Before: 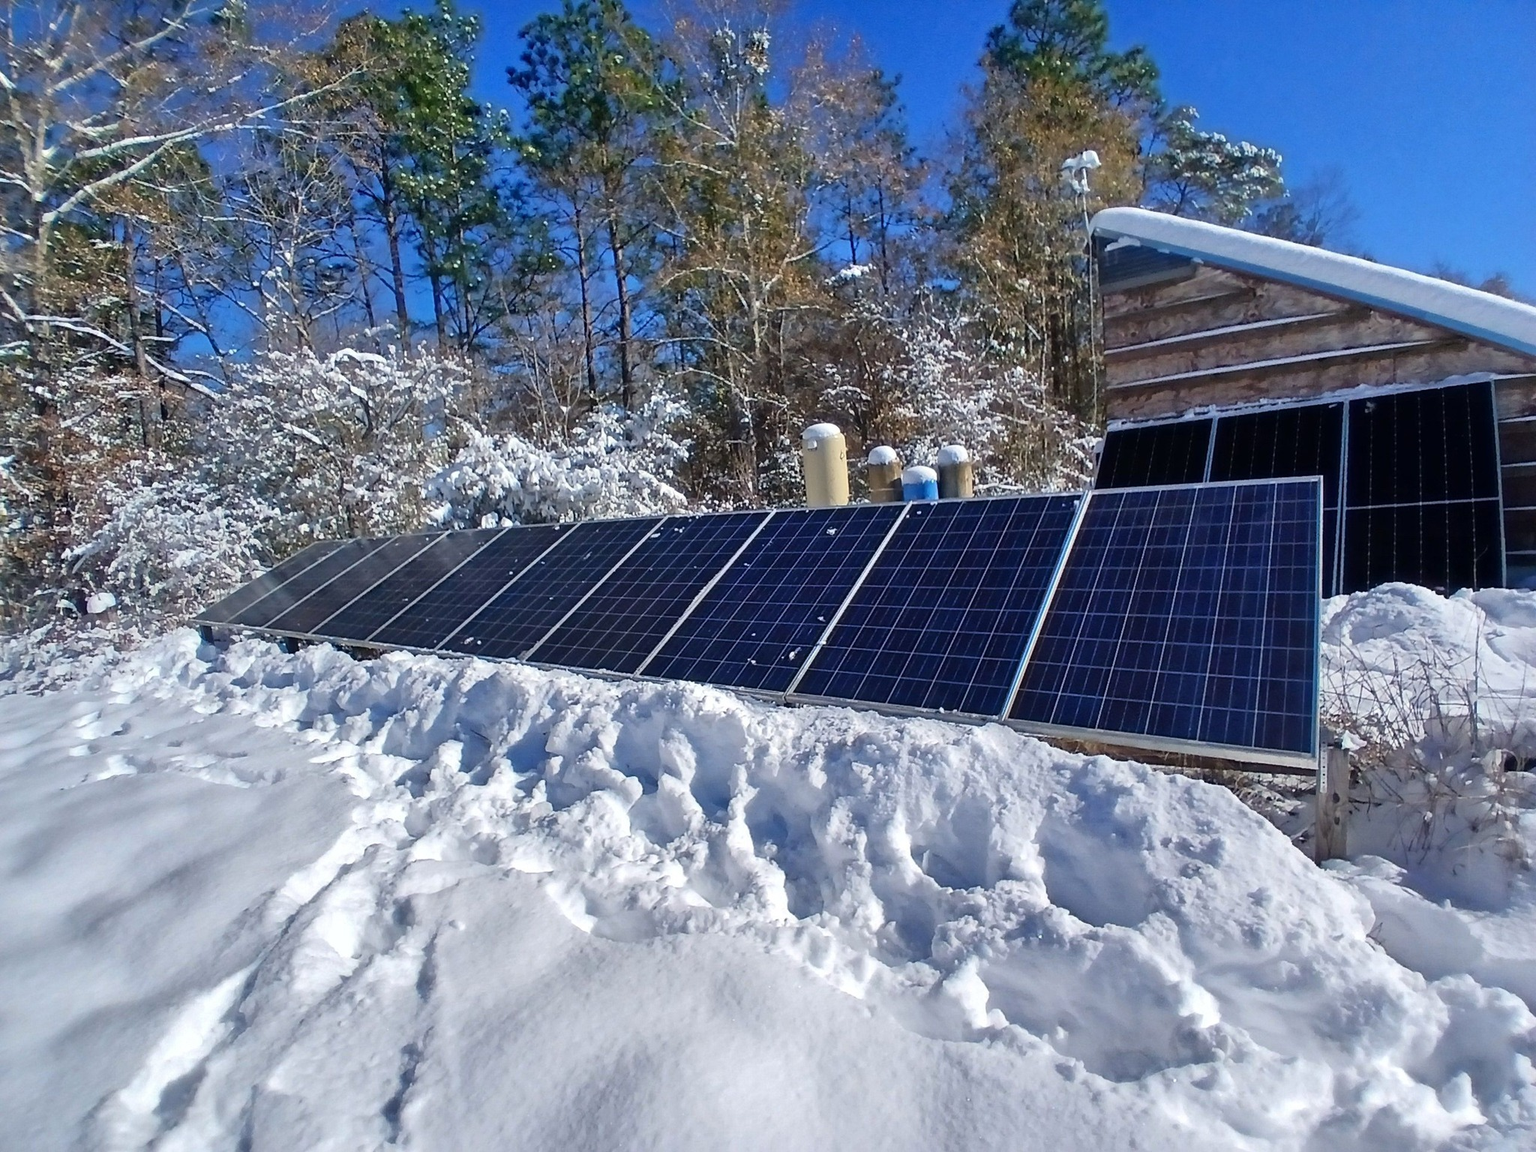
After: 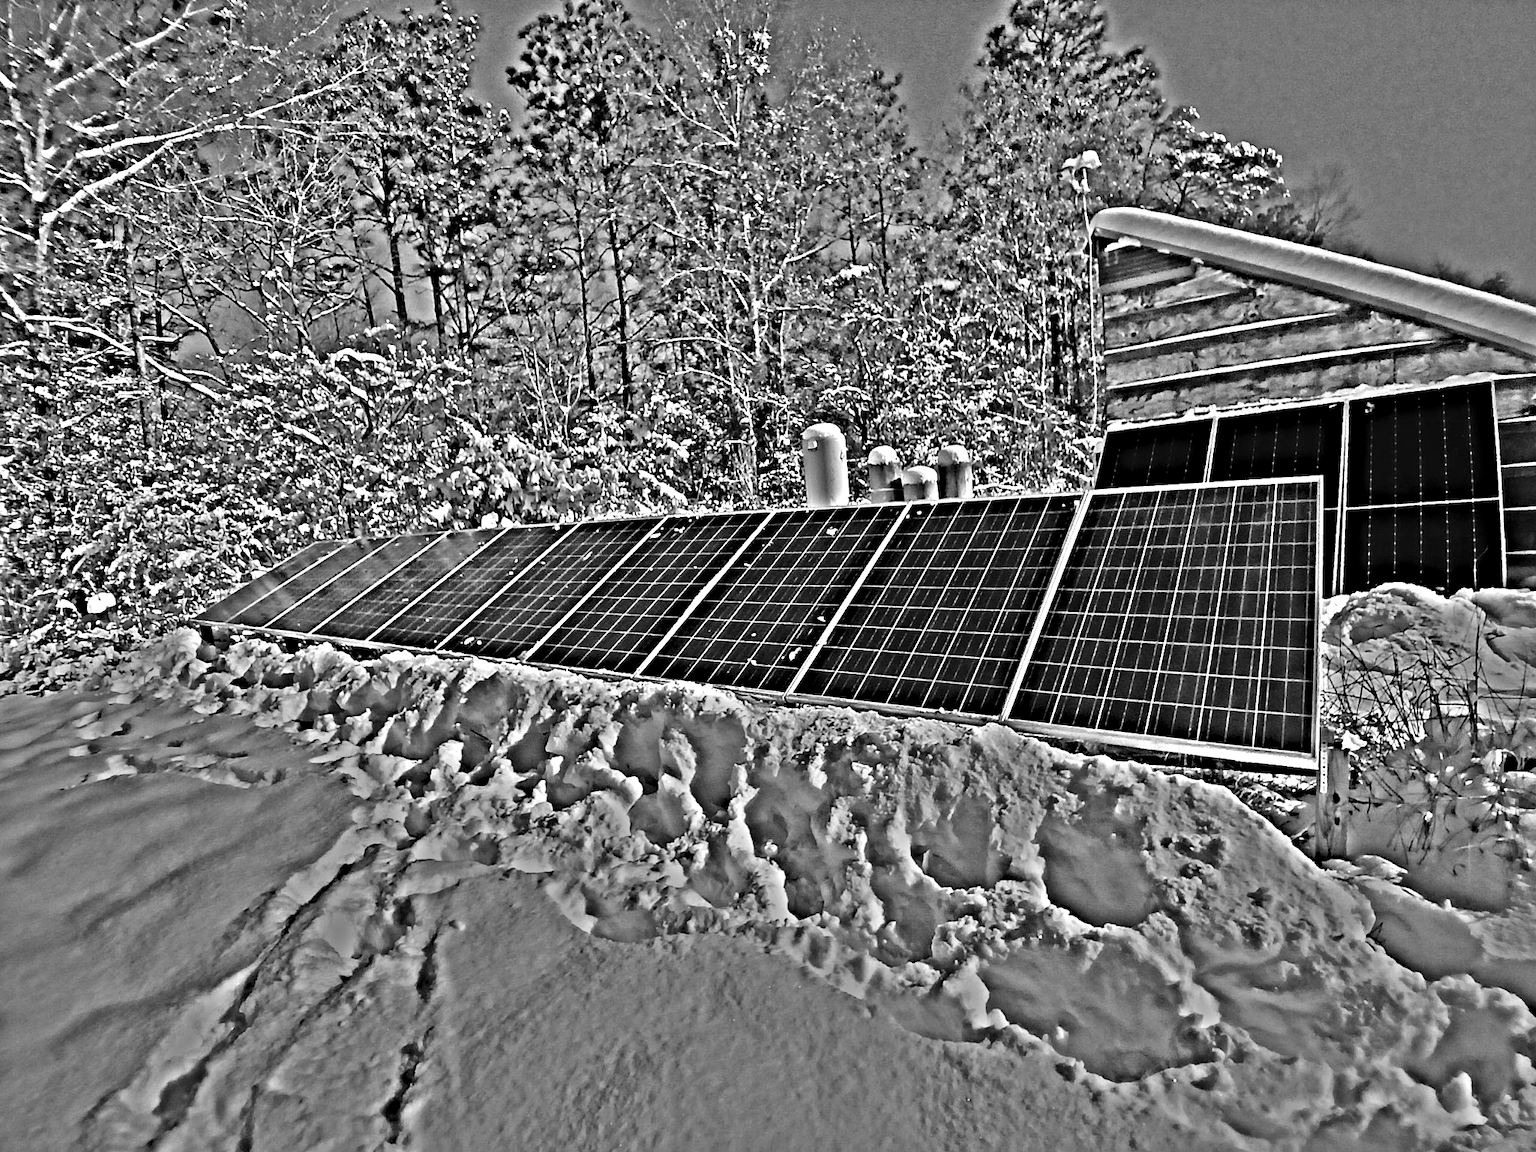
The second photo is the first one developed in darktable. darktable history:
highpass: on, module defaults
local contrast: mode bilateral grid, contrast 20, coarseness 50, detail 132%, midtone range 0.2
exposure: black level correction 0.029, exposure -0.073 EV, compensate highlight preservation false
color balance rgb: perceptual saturation grading › global saturation 10%, global vibrance 20%
